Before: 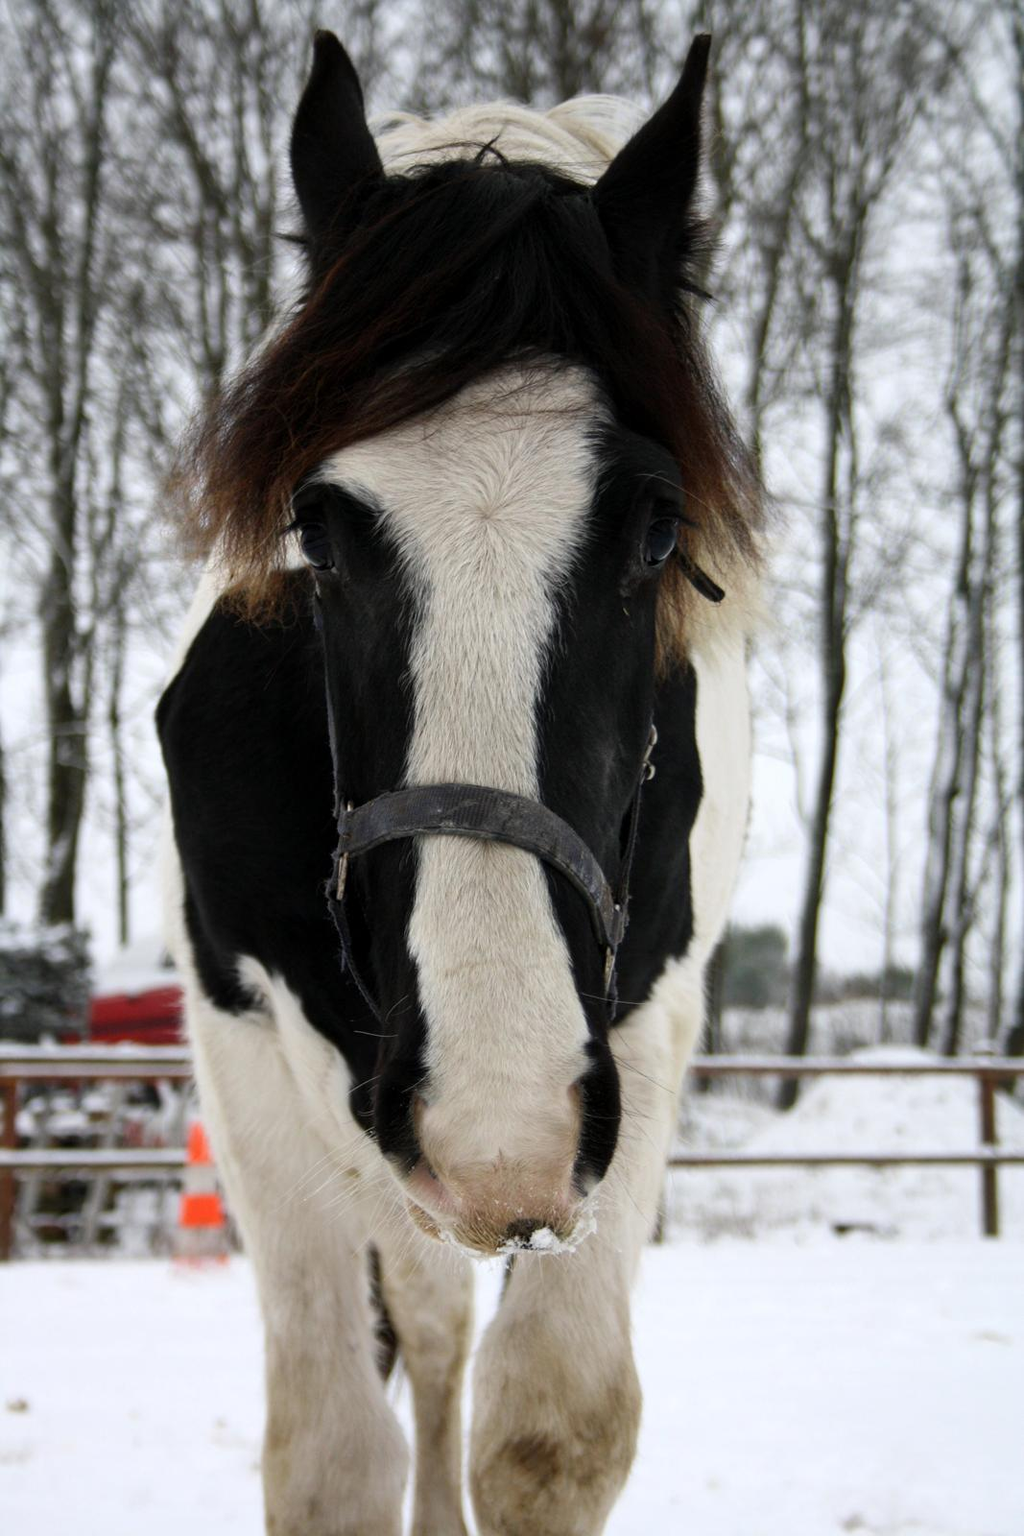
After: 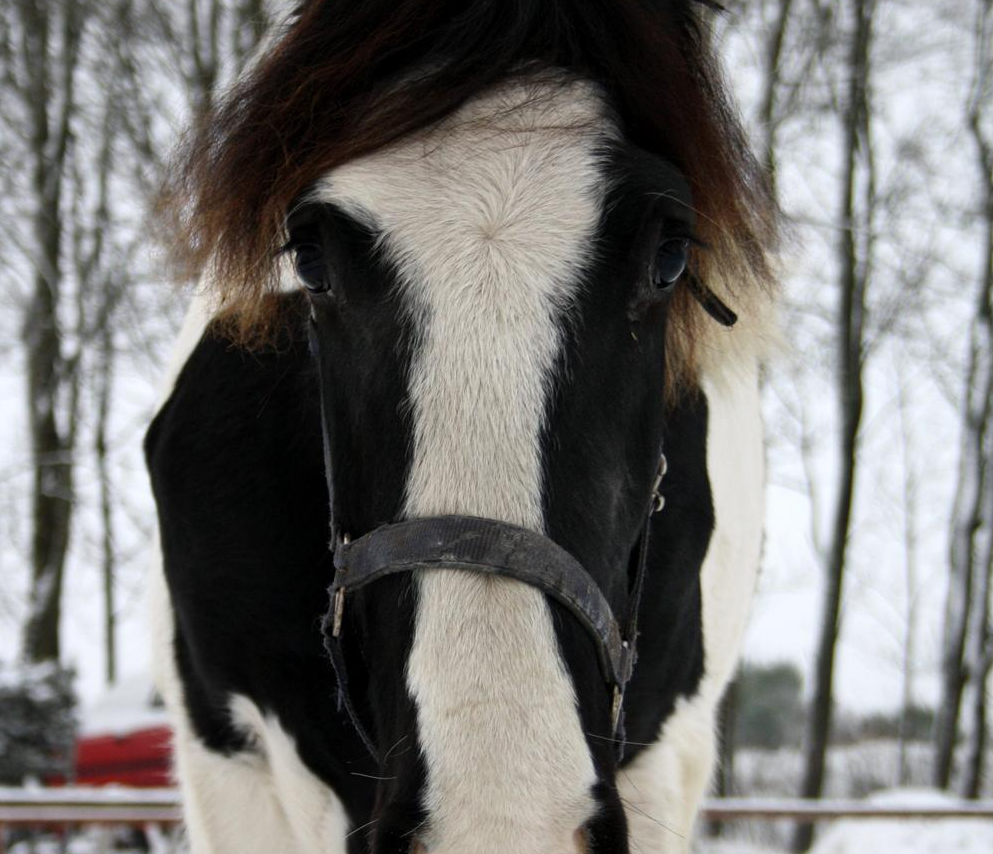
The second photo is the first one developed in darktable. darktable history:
crop: left 1.773%, top 18.825%, right 5.077%, bottom 27.79%
